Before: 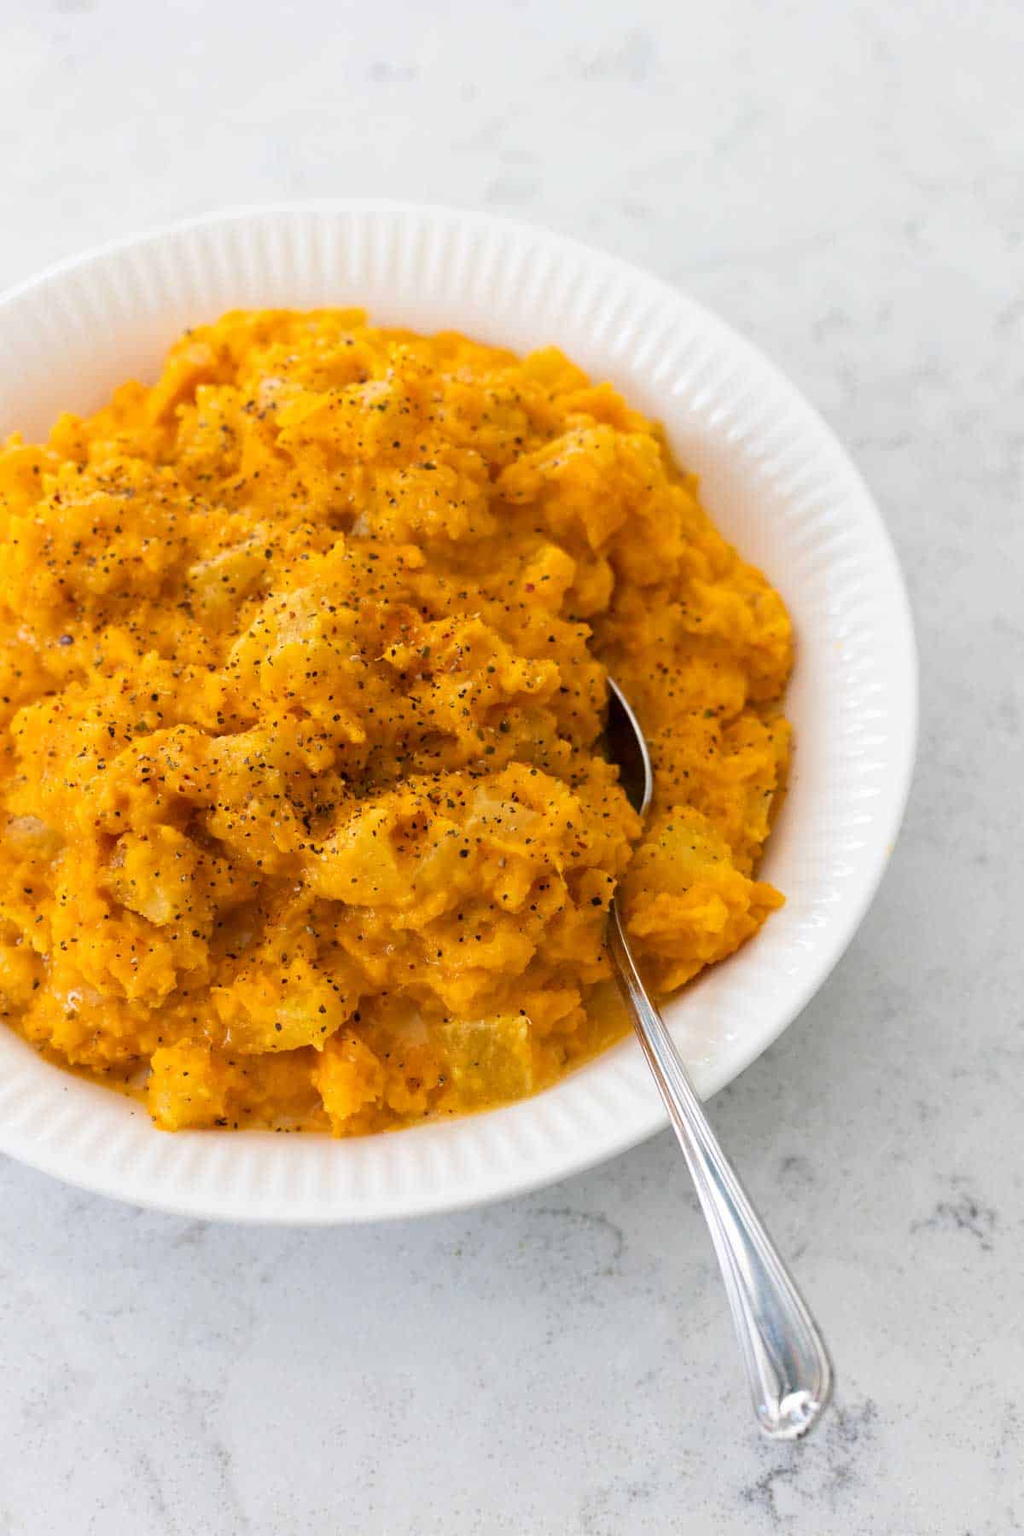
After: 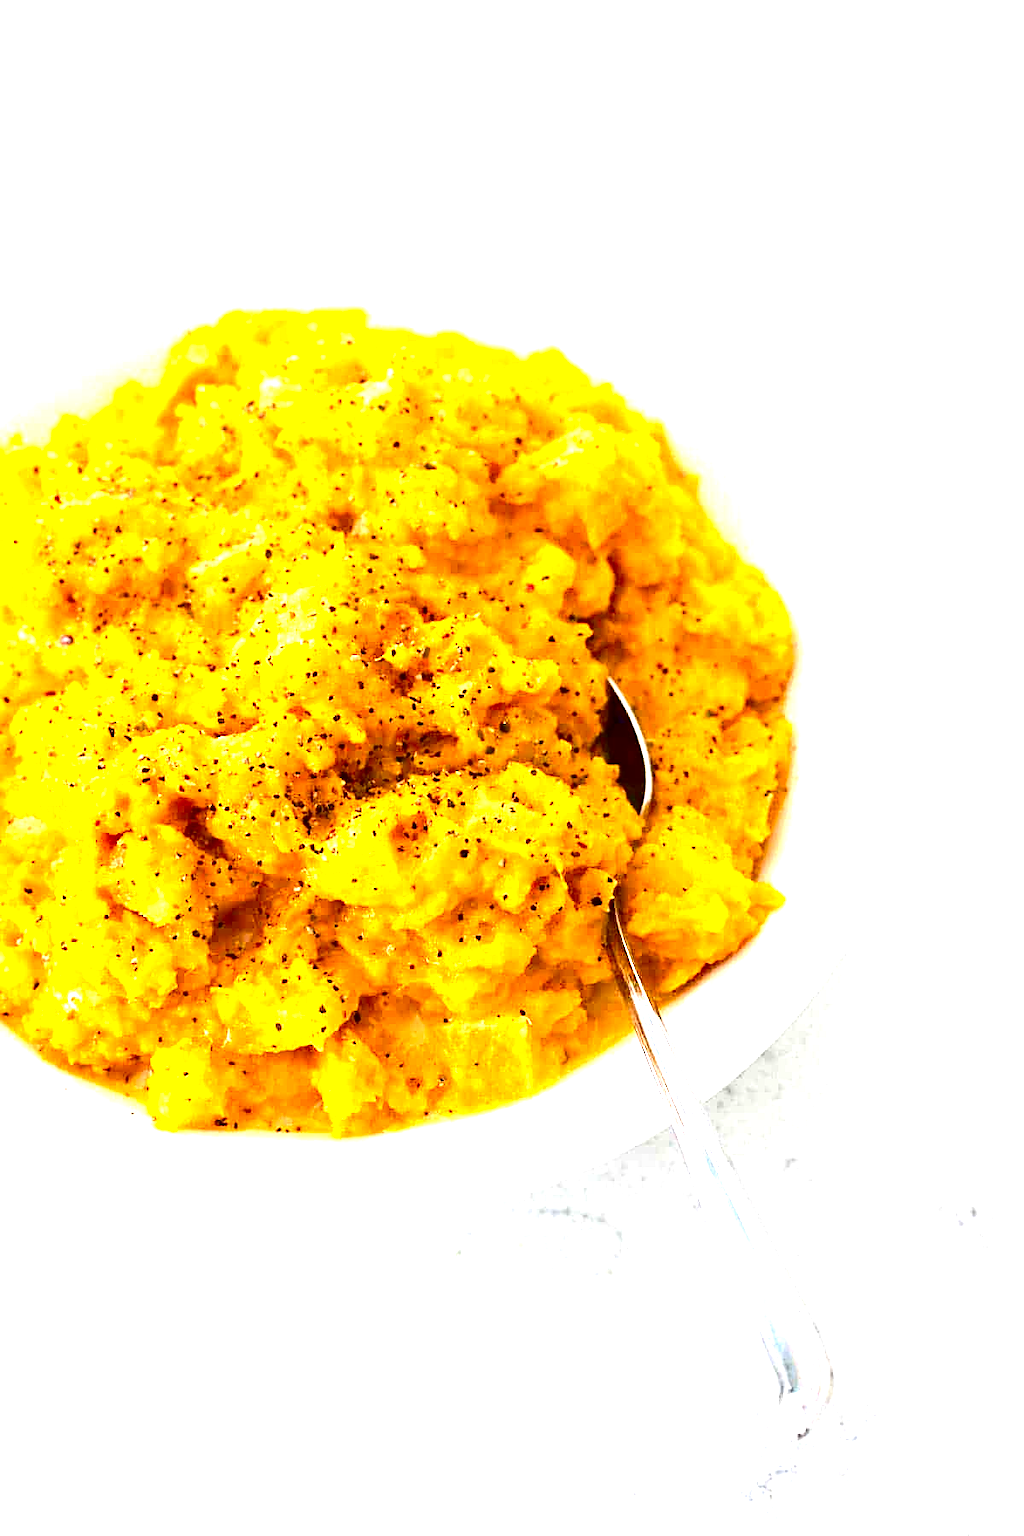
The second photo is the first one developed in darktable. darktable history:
exposure: black level correction 0.001, exposure 1.71 EV, compensate exposure bias true, compensate highlight preservation false
sharpen: on, module defaults
contrast brightness saturation: contrast 0.187, brightness -0.233, saturation 0.117
